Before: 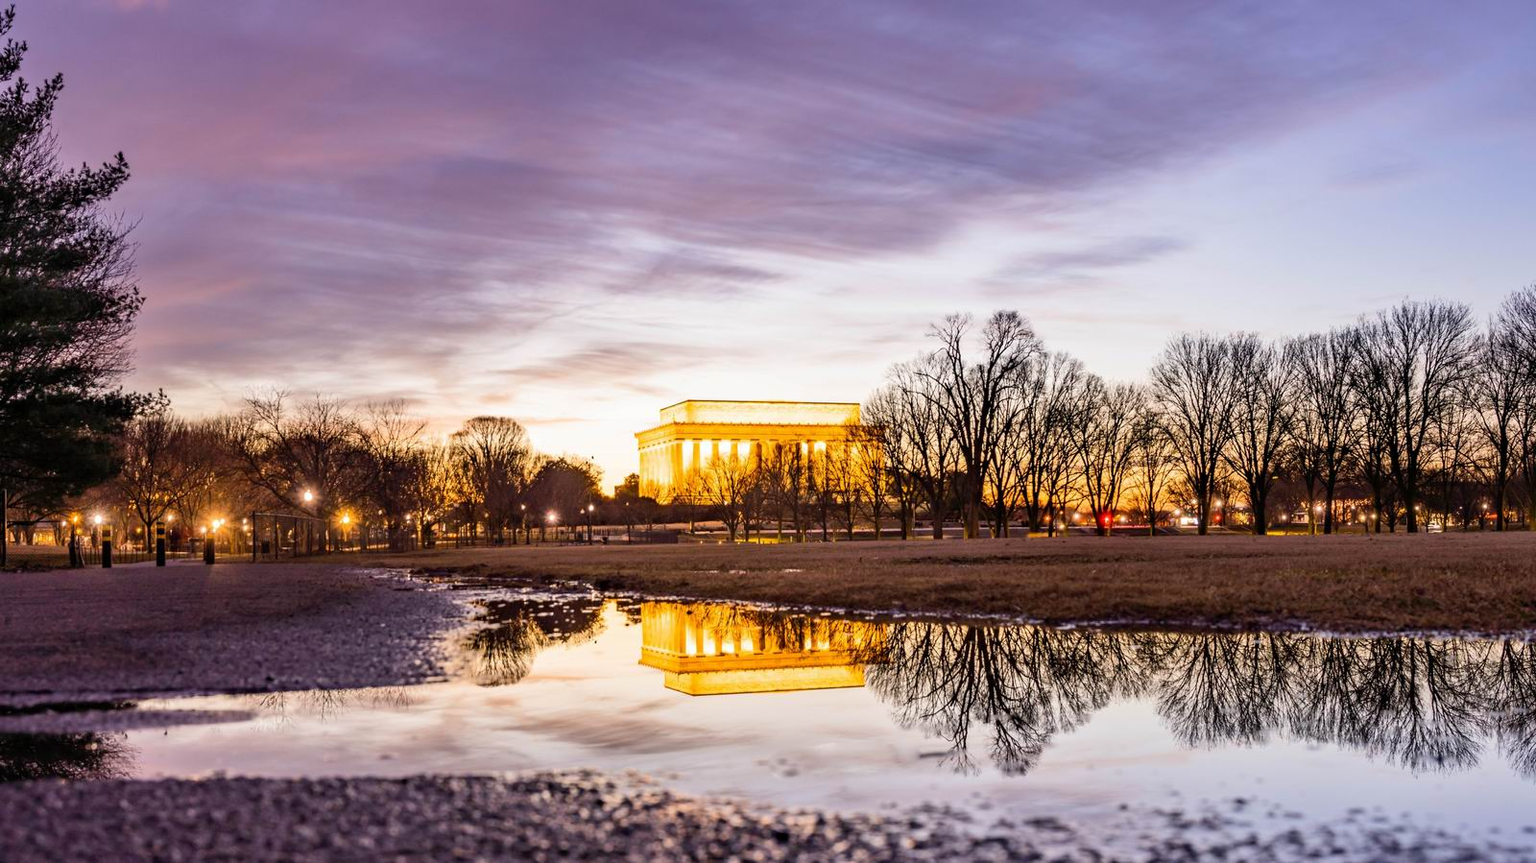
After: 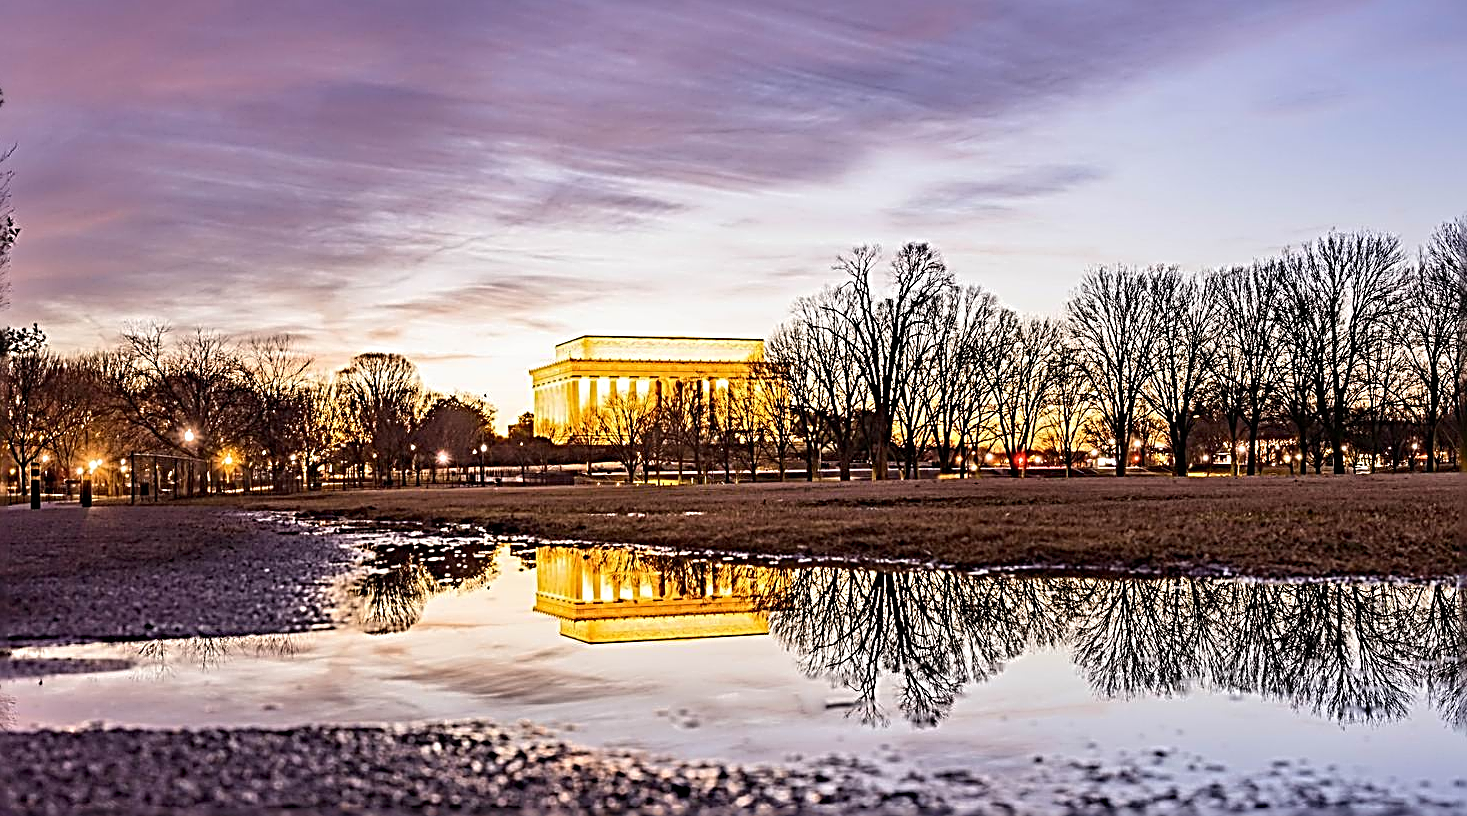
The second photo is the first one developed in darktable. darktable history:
crop and rotate: left 8.262%, top 9.226%
sharpen: radius 3.158, amount 1.731
